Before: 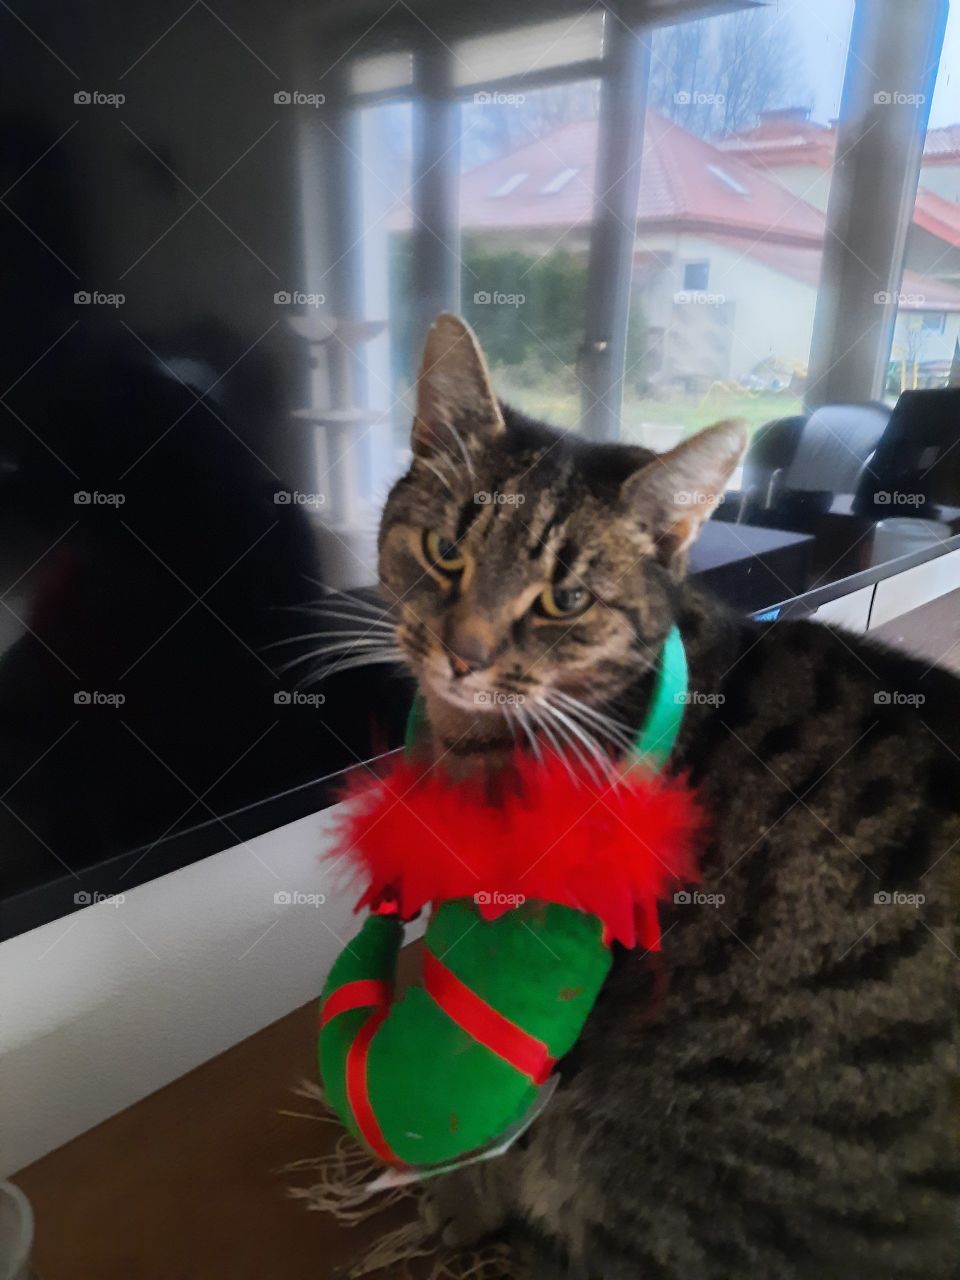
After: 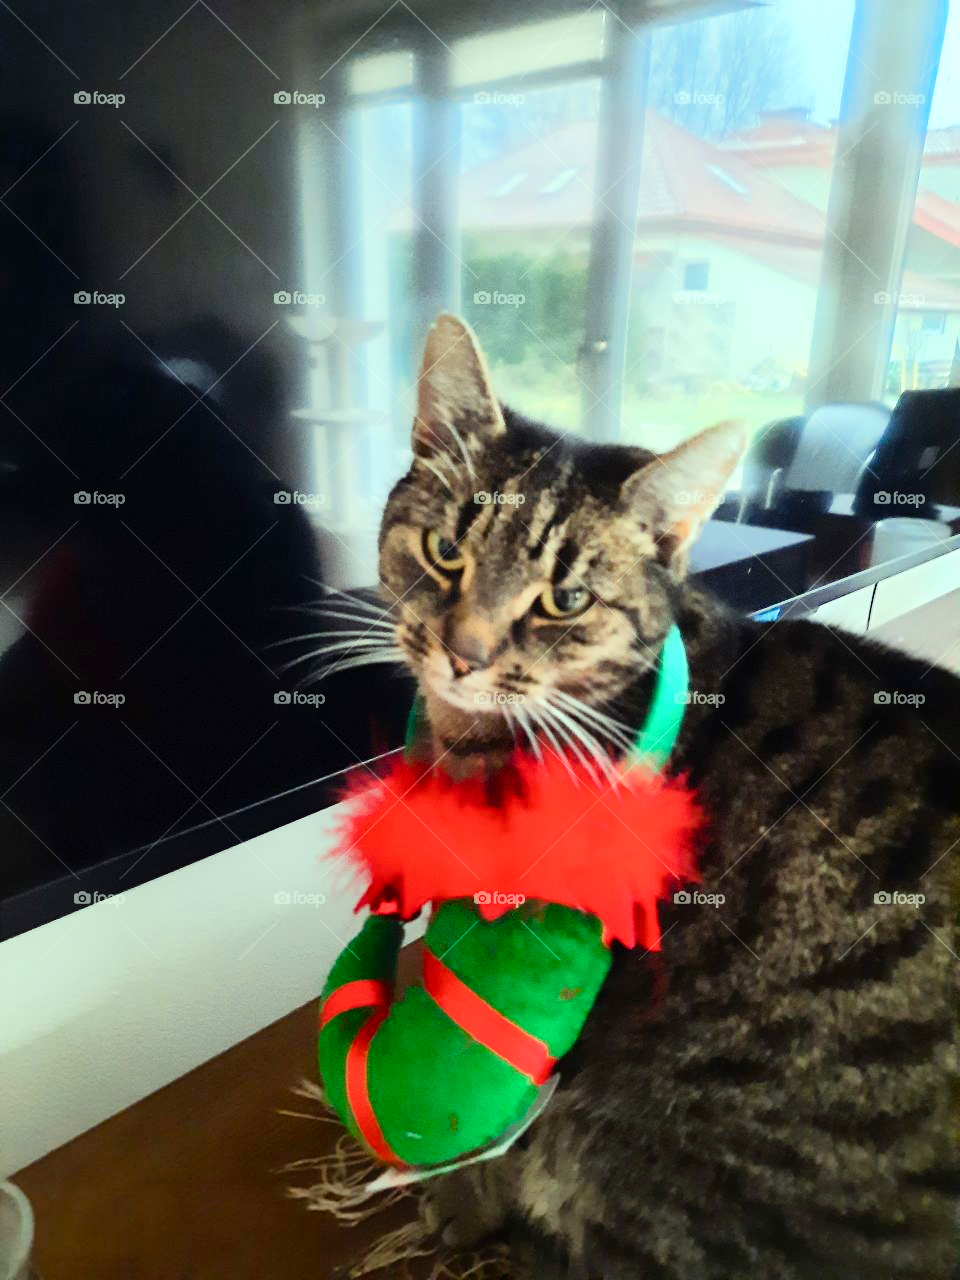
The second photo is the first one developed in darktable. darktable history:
color balance rgb: highlights gain › luminance 15.096%, highlights gain › chroma 6.936%, highlights gain › hue 126.04°, perceptual saturation grading › global saturation 20%, perceptual saturation grading › highlights -49.314%, perceptual saturation grading › shadows 25.777%, global vibrance 20%
tone equalizer: -7 EV 0.144 EV, -6 EV 0.566 EV, -5 EV 1.14 EV, -4 EV 1.36 EV, -3 EV 1.17 EV, -2 EV 0.6 EV, -1 EV 0.153 EV, edges refinement/feathering 500, mask exposure compensation -1.57 EV, preserve details no
